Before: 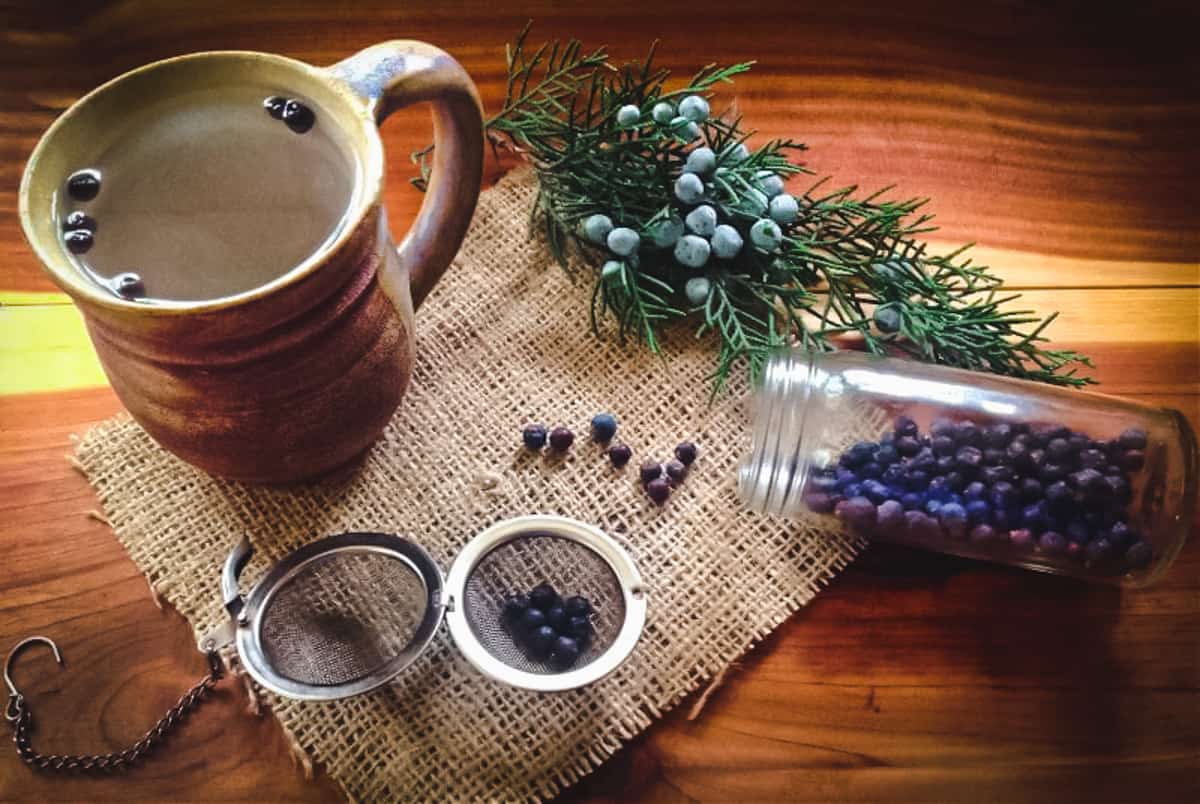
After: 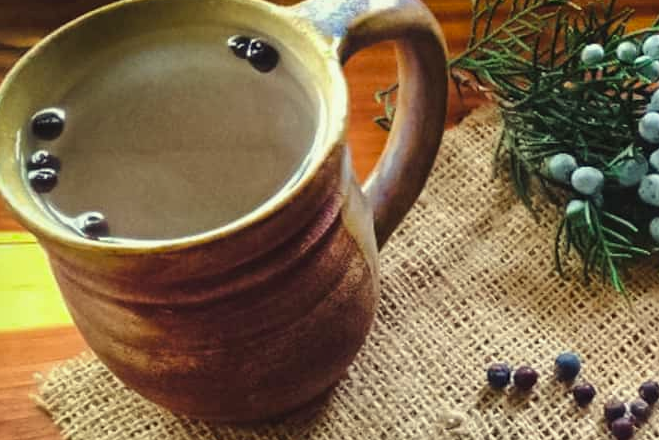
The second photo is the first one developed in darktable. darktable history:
crop and rotate: left 3.021%, top 7.694%, right 42.049%, bottom 37.494%
exposure: exposure -0.047 EV, compensate highlight preservation false
color correction: highlights a* -5.67, highlights b* 10.89
shadows and highlights: soften with gaussian
